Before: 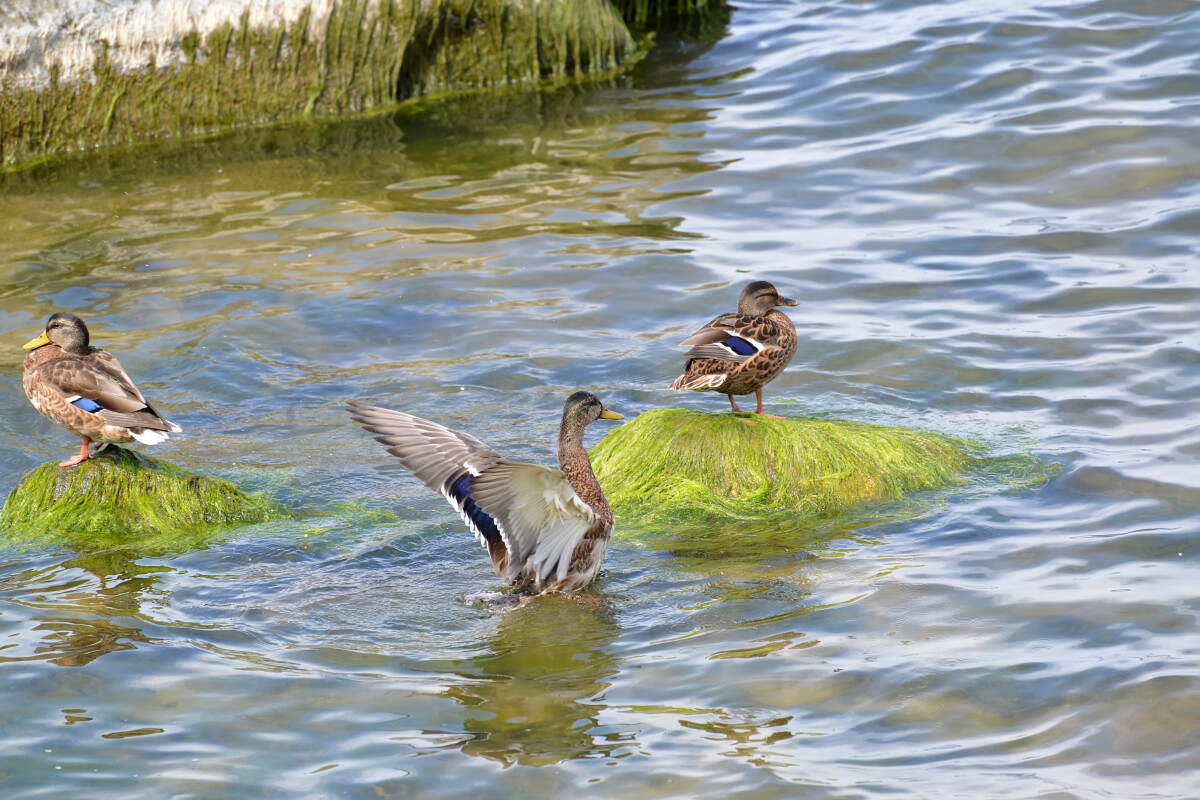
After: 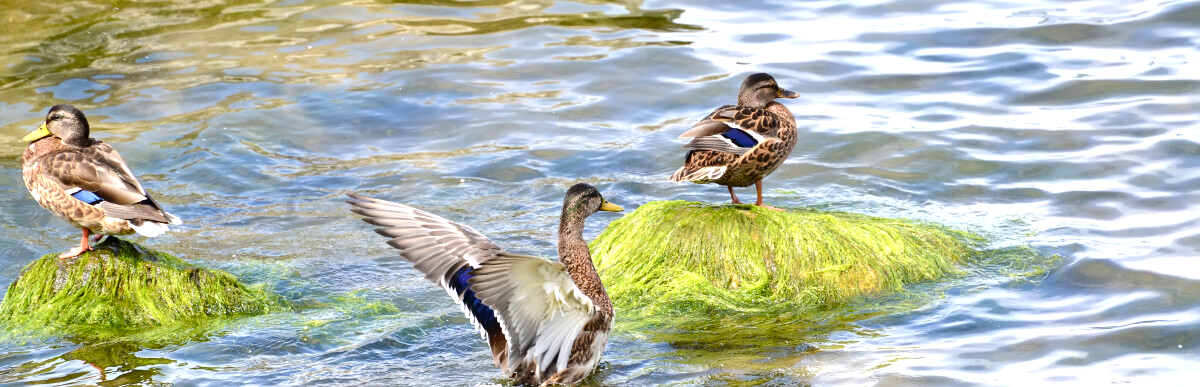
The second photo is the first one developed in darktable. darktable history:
tone equalizer: -8 EV -0.75 EV, -7 EV -0.7 EV, -6 EV -0.6 EV, -5 EV -0.4 EV, -3 EV 0.4 EV, -2 EV 0.6 EV, -1 EV 0.7 EV, +0 EV 0.75 EV, edges refinement/feathering 500, mask exposure compensation -1.57 EV, preserve details no
color balance rgb: perceptual saturation grading › global saturation 20%, perceptual saturation grading › highlights -25%, perceptual saturation grading › shadows 25%
crop and rotate: top 26.056%, bottom 25.543%
